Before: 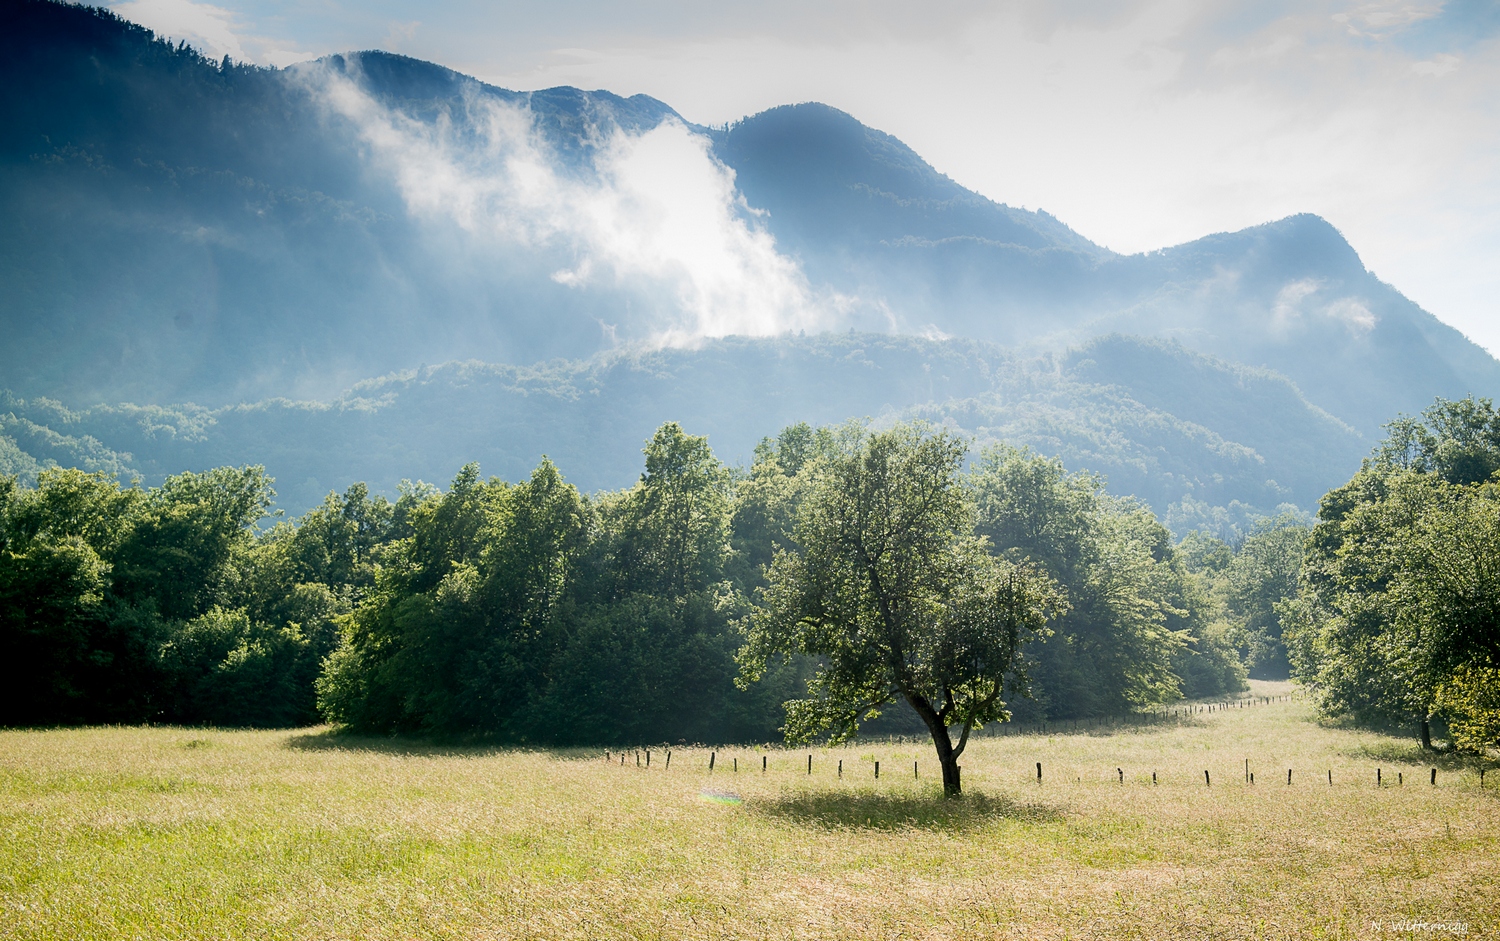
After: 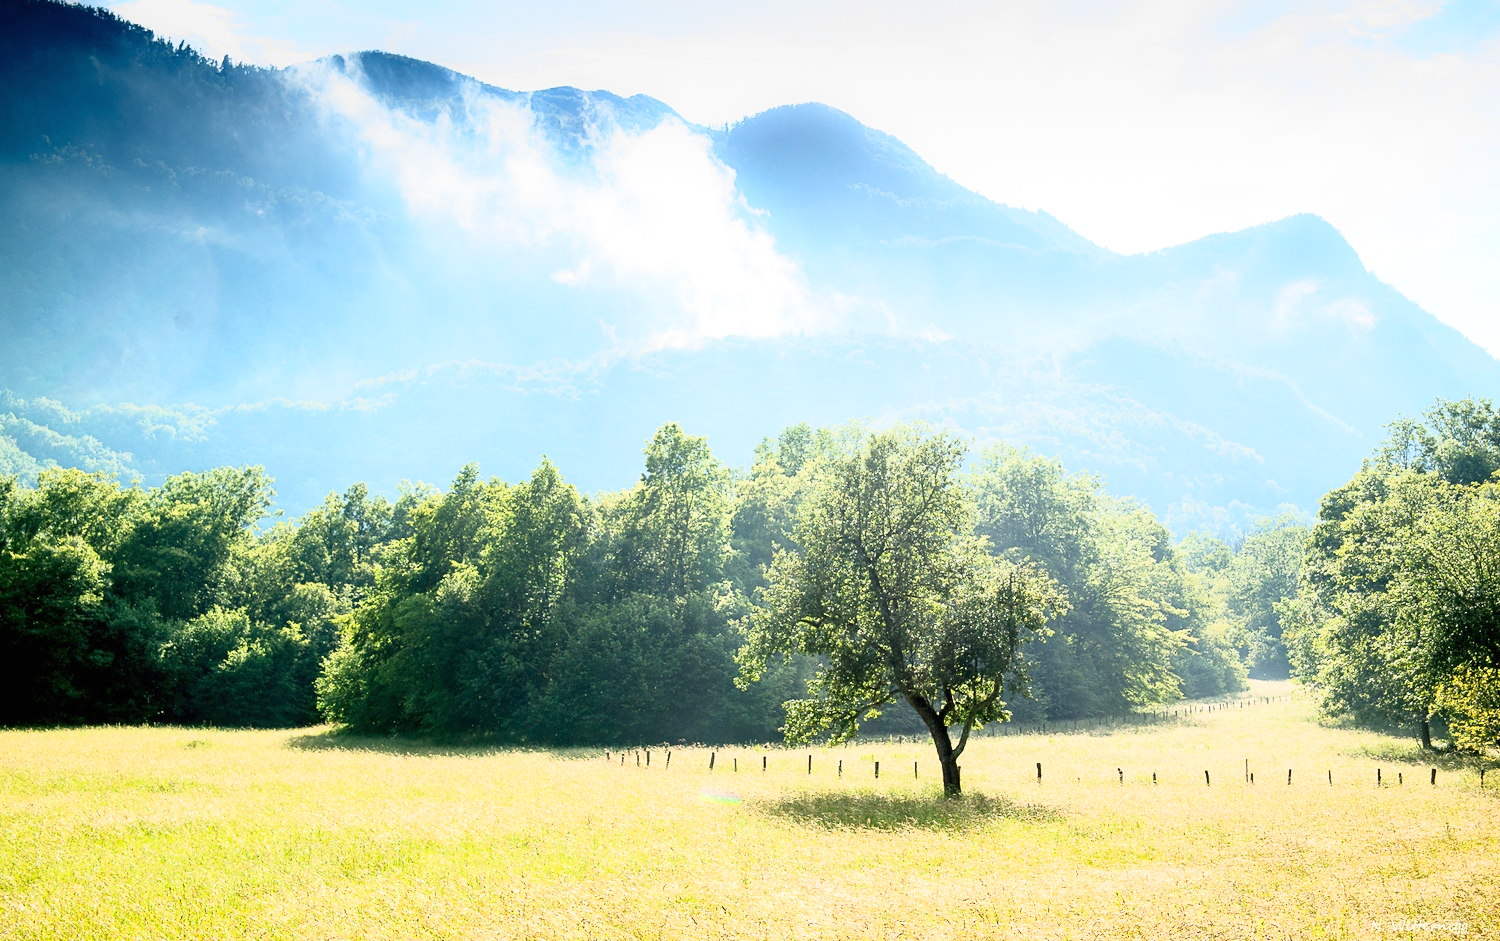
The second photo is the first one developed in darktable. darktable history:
exposure: black level correction 0, exposure 0.88 EV, compensate highlight preservation false
base curve: curves: ch0 [(0, 0) (0.088, 0.125) (0.176, 0.251) (0.354, 0.501) (0.613, 0.749) (1, 0.877)]
